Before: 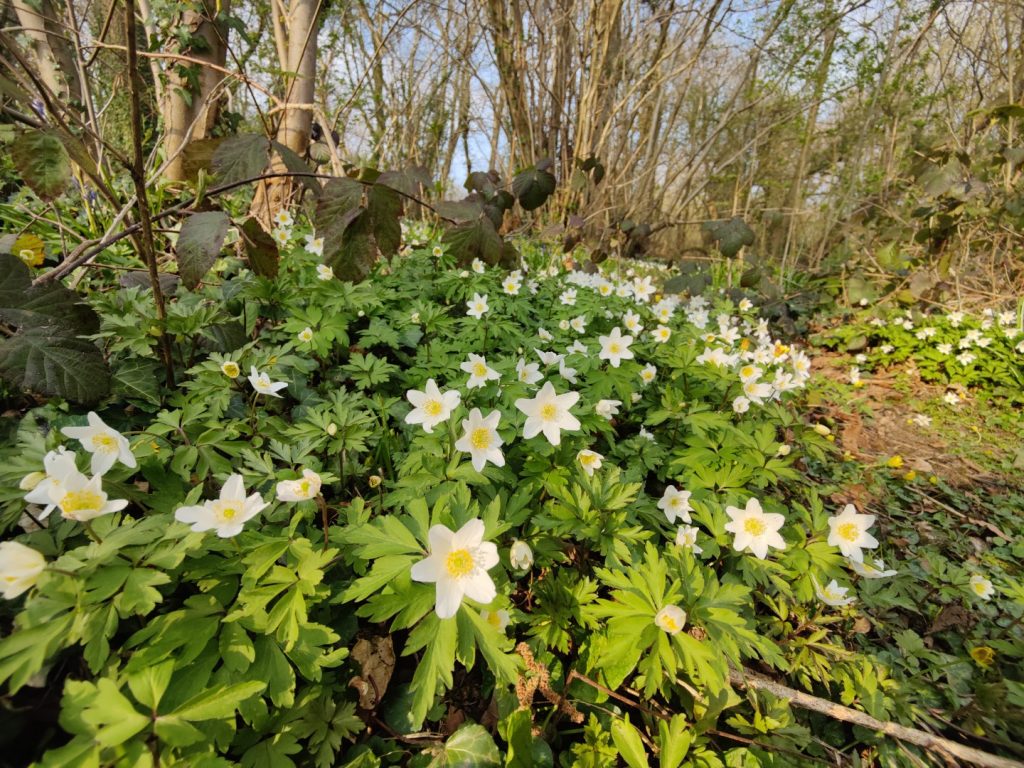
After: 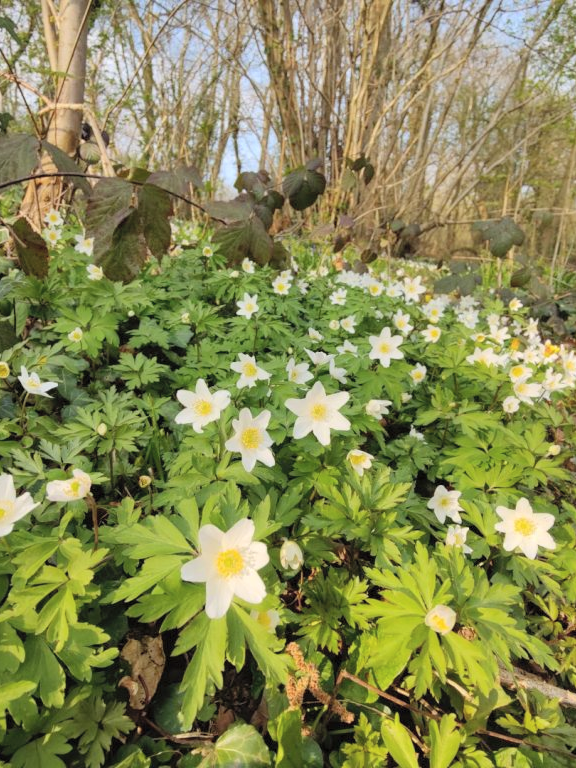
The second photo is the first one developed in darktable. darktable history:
crop and rotate: left 22.516%, right 21.234%
contrast brightness saturation: brightness 0.15
